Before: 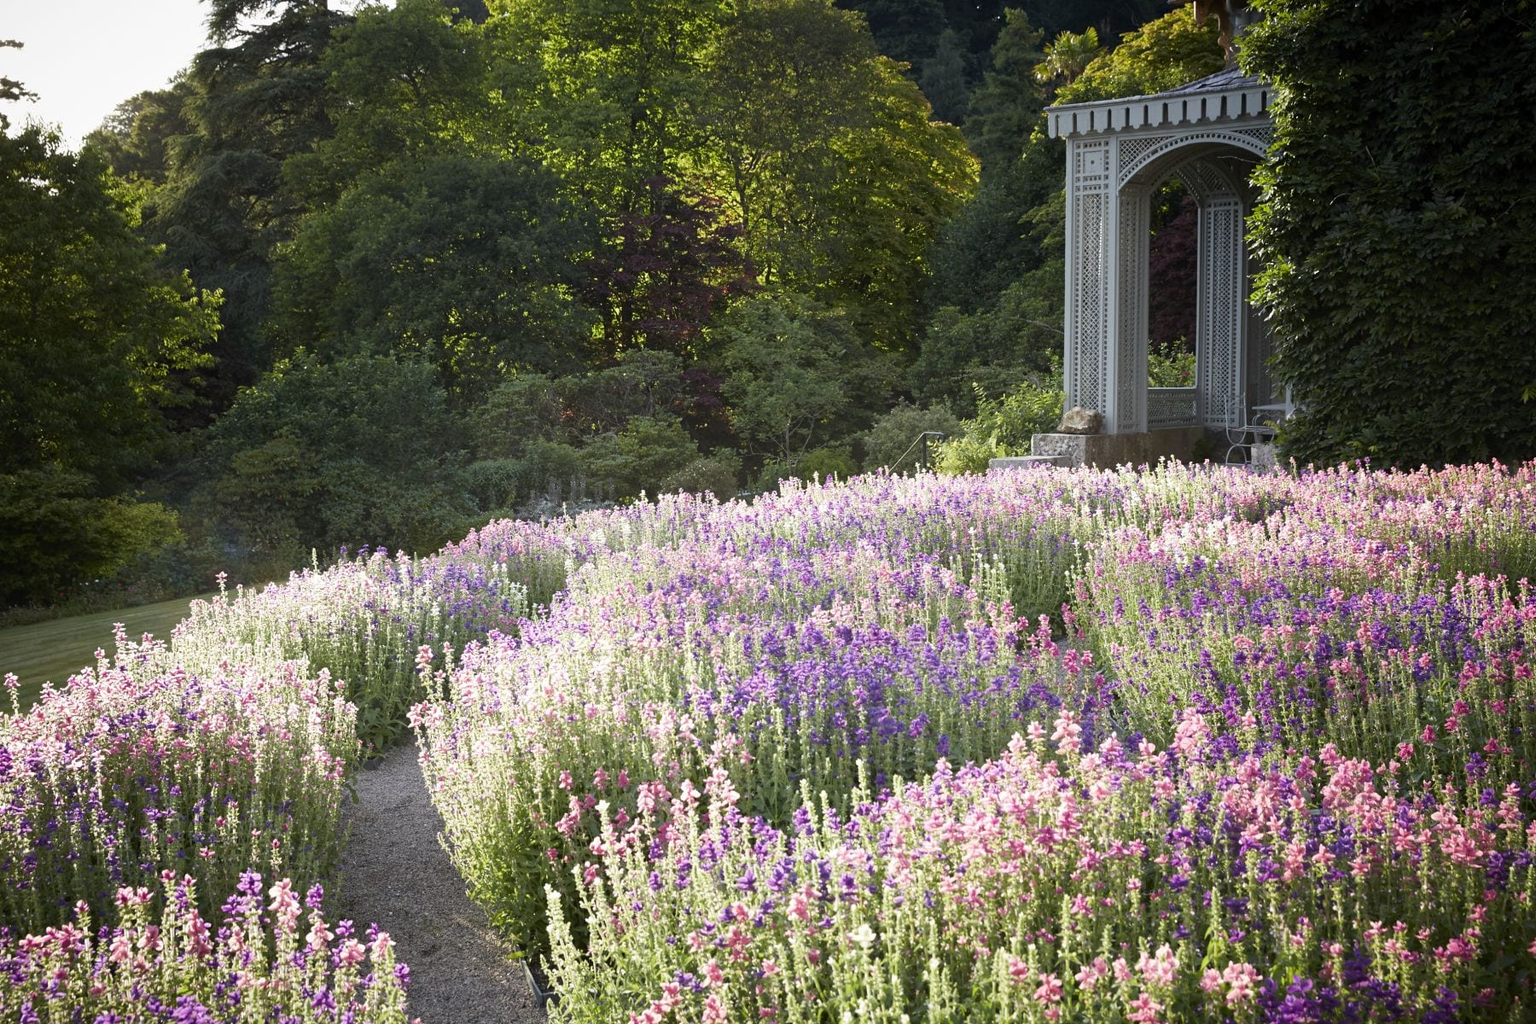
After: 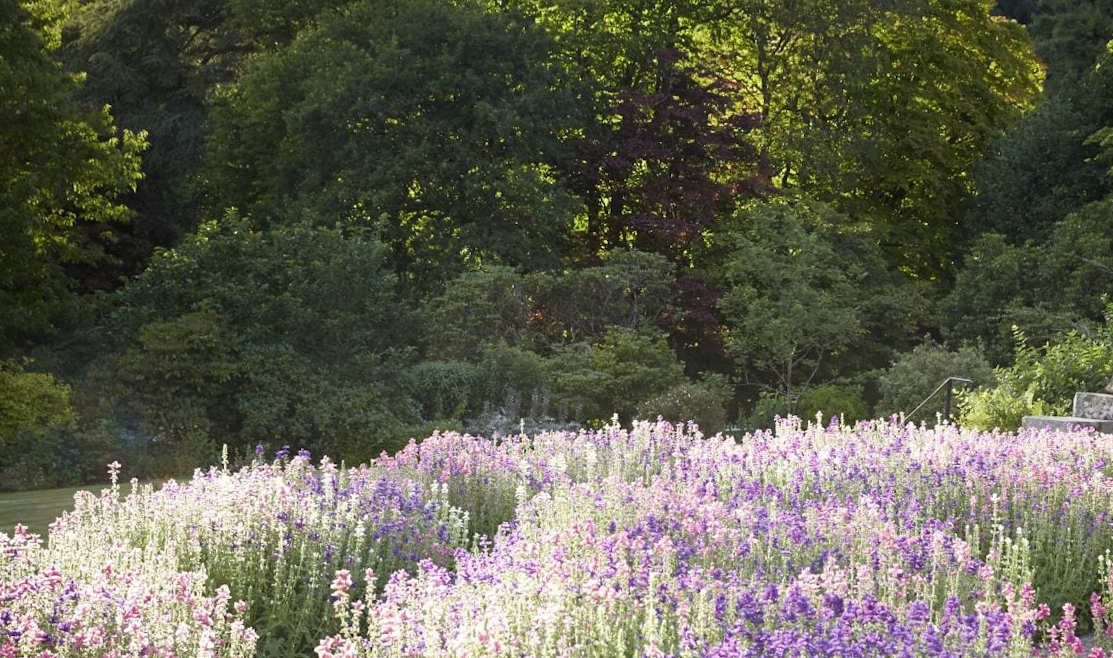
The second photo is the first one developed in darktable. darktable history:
crop and rotate: angle -5.5°, left 1.999%, top 7.008%, right 27.519%, bottom 30.515%
levels: levels [0, 0.498, 1]
